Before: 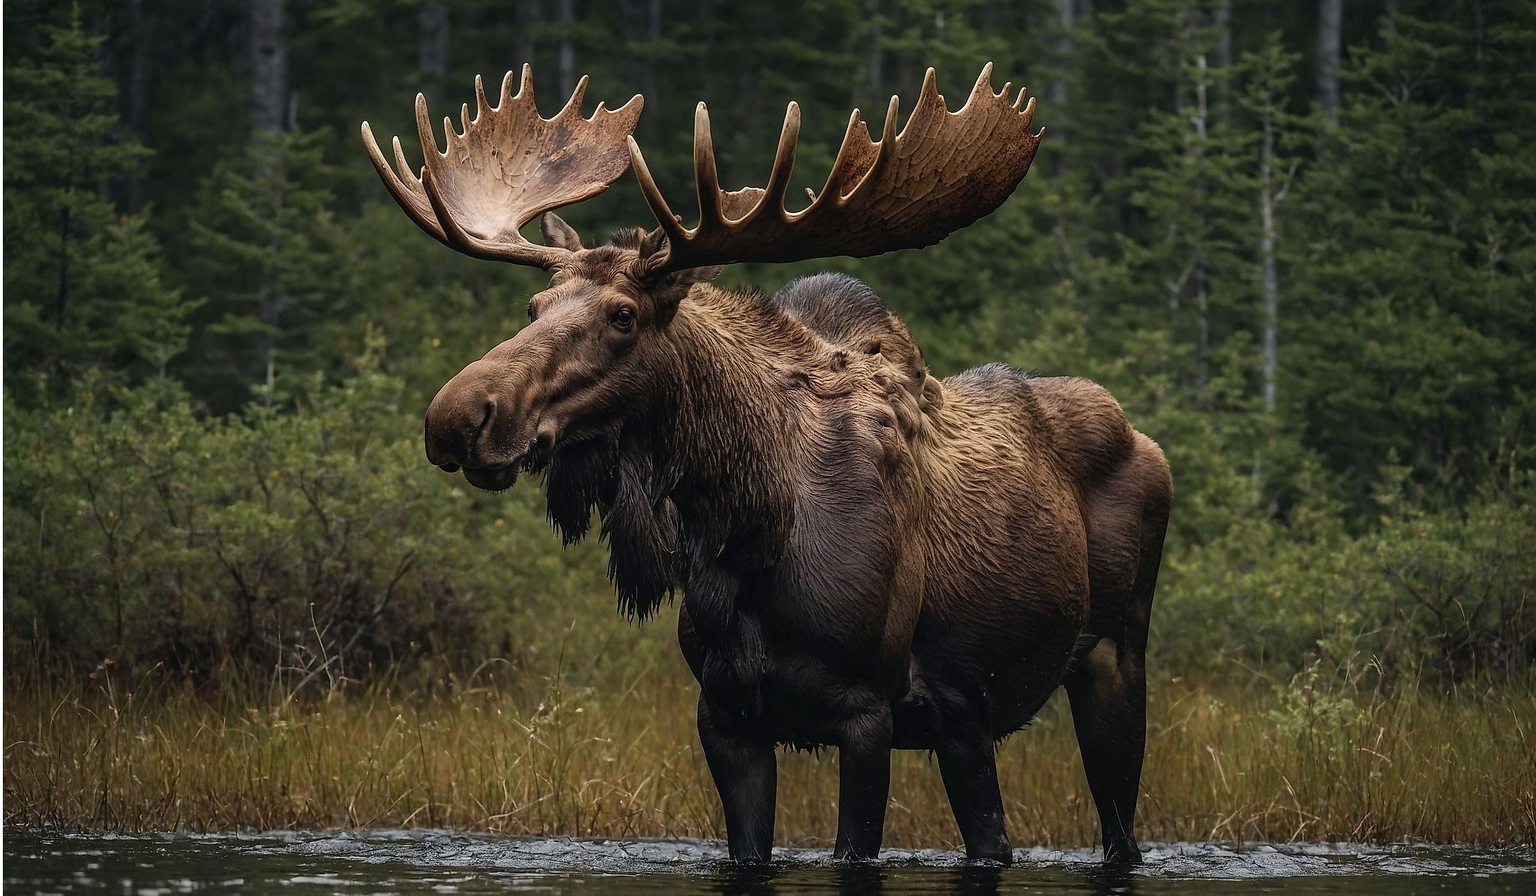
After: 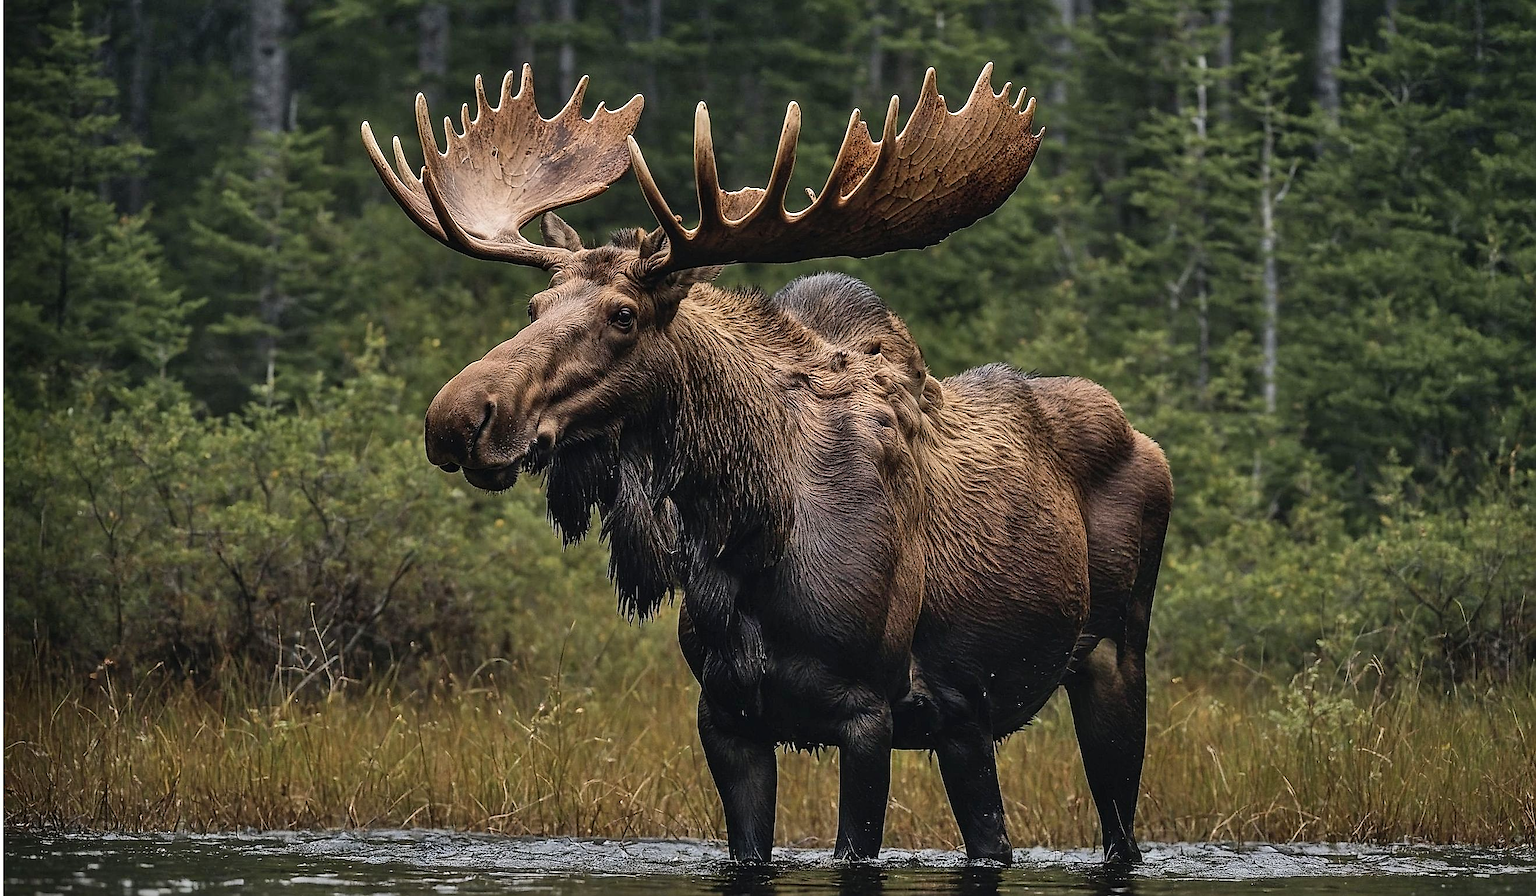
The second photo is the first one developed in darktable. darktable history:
sharpen: on, module defaults
shadows and highlights: white point adjustment 0.156, highlights -70.38, soften with gaussian
